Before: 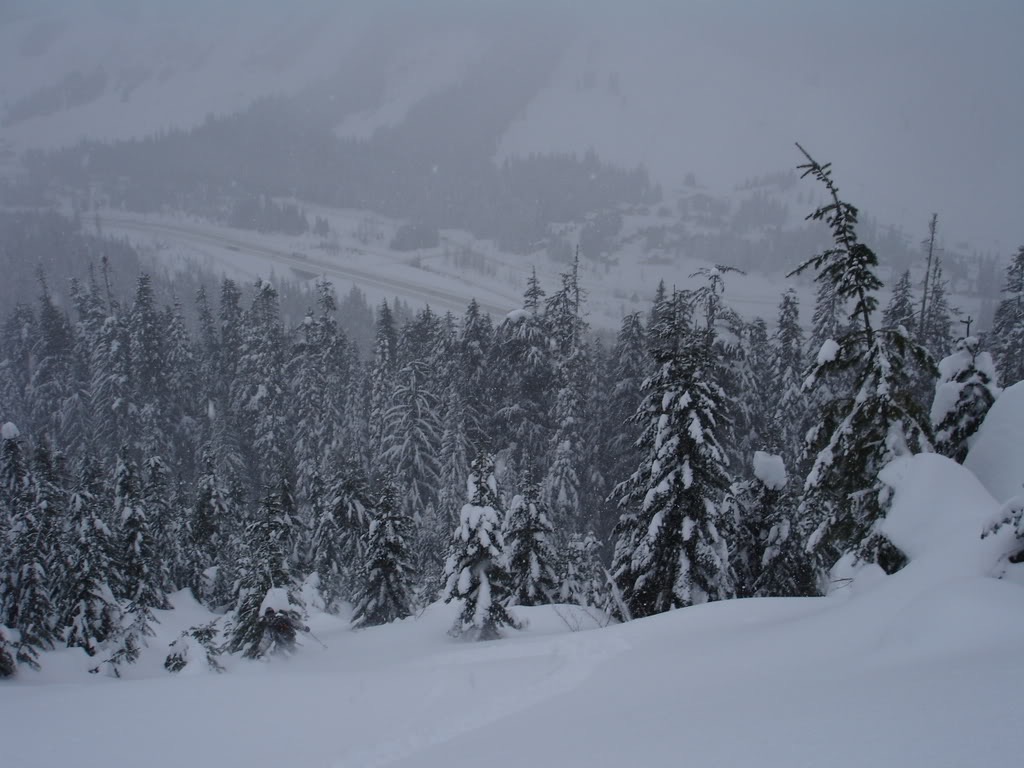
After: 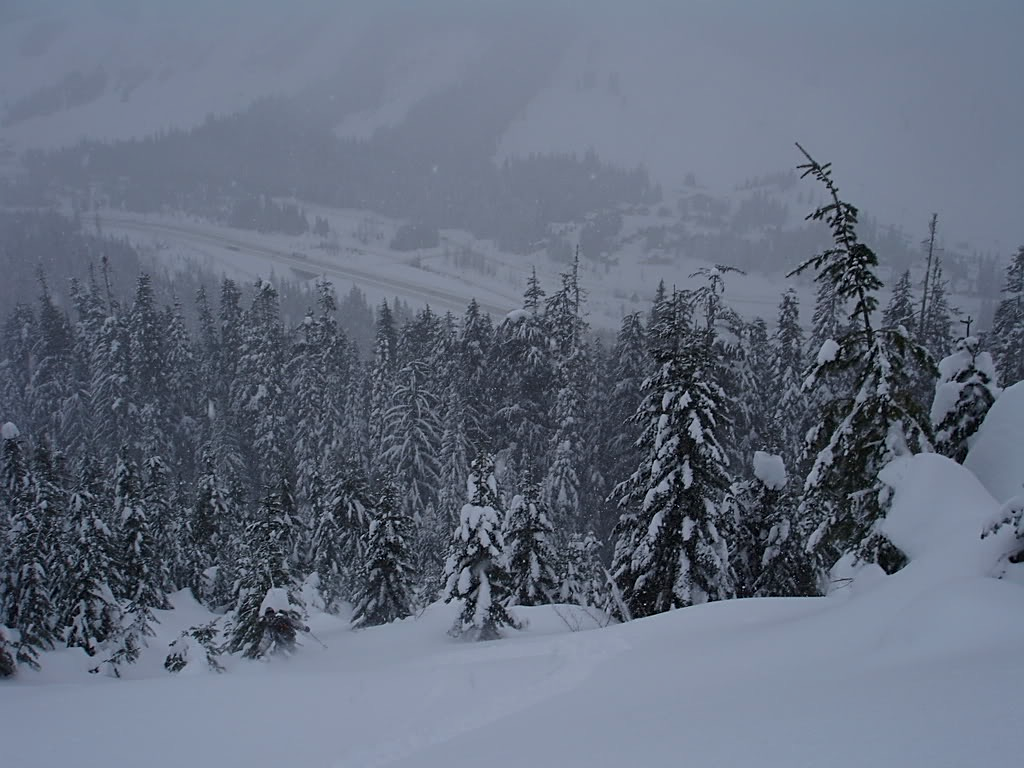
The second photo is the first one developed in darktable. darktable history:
velvia: strength 15.35%
sharpen: amount 0.493
exposure: exposure -0.179 EV, compensate highlight preservation false
